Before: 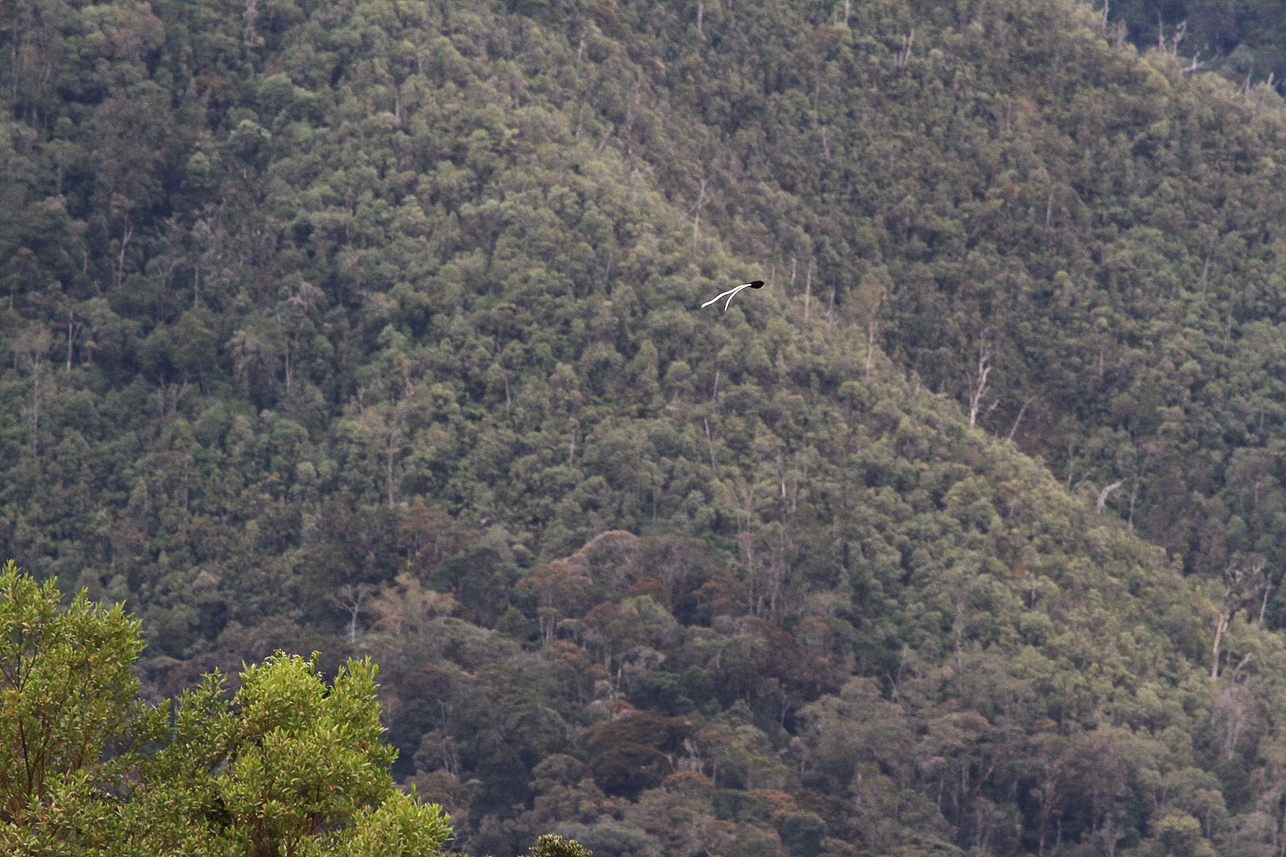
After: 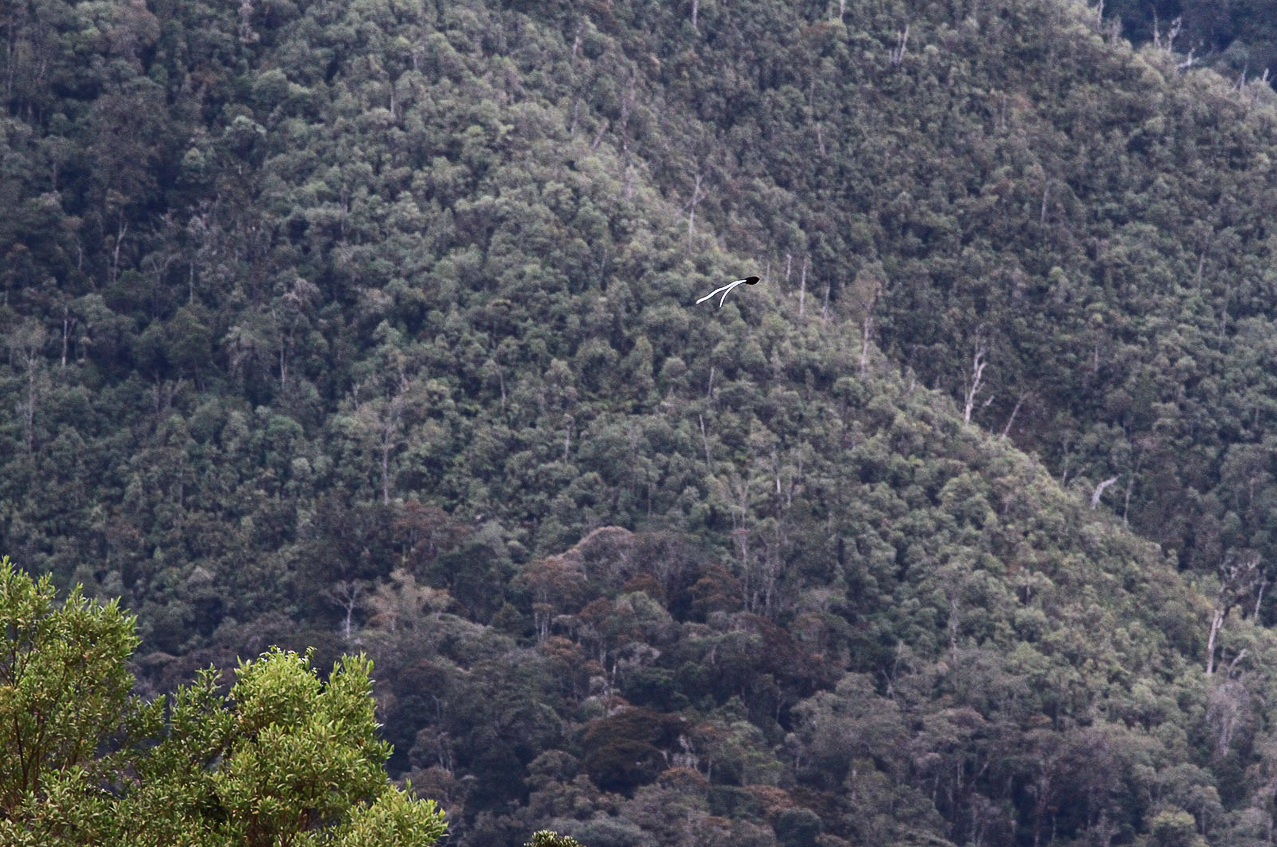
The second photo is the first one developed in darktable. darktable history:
crop: left 0.42%, top 0.533%, right 0.232%, bottom 0.594%
tone curve: curves: ch0 [(0, 0) (0.055, 0.031) (0.282, 0.215) (0.729, 0.785) (1, 1)], color space Lab, independent channels, preserve colors none
color calibration: illuminant as shot in camera, x 0.365, y 0.379, temperature 4422.22 K, saturation algorithm version 1 (2020)
